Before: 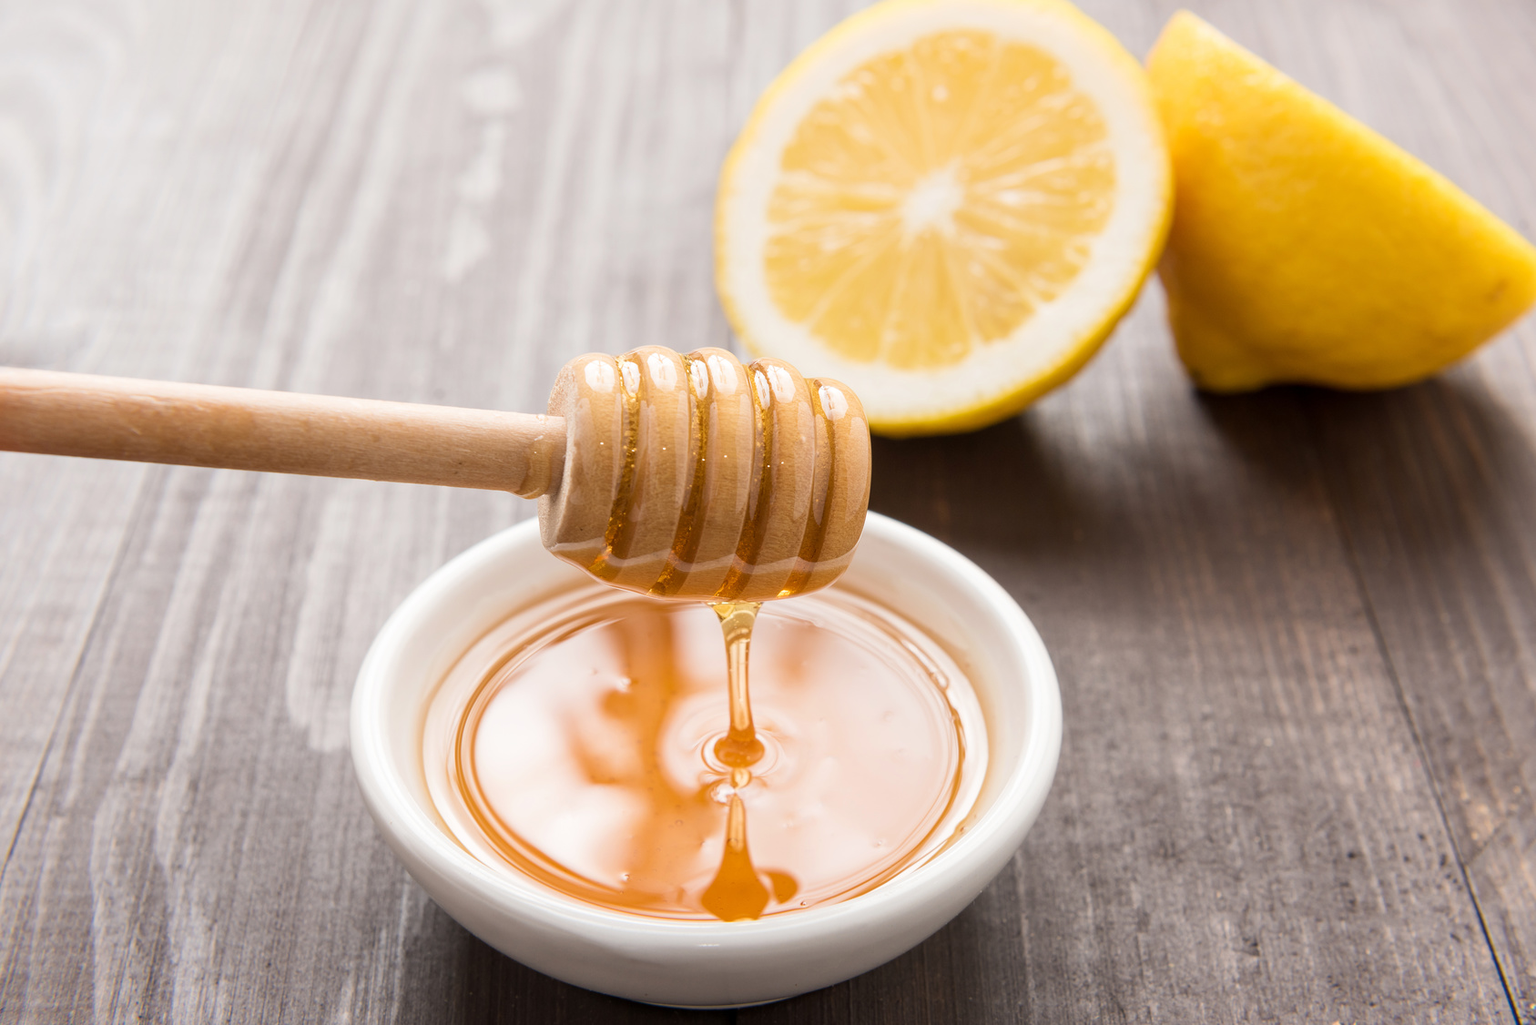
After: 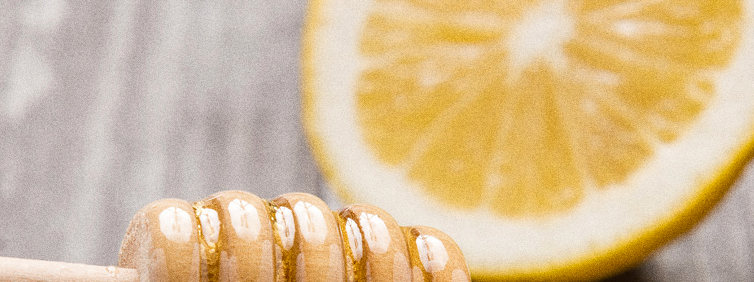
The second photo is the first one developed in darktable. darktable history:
crop: left 28.64%, top 16.832%, right 26.637%, bottom 58.055%
shadows and highlights: shadows 25, highlights -48, soften with gaussian
grain: coarseness 9.61 ISO, strength 35.62%
